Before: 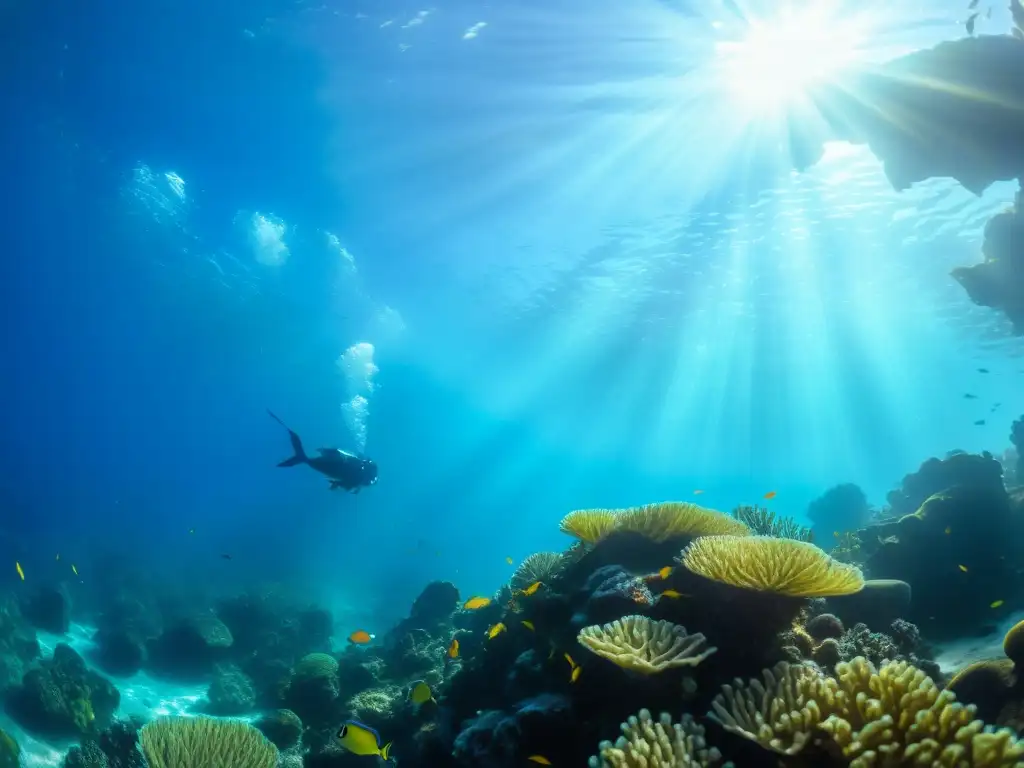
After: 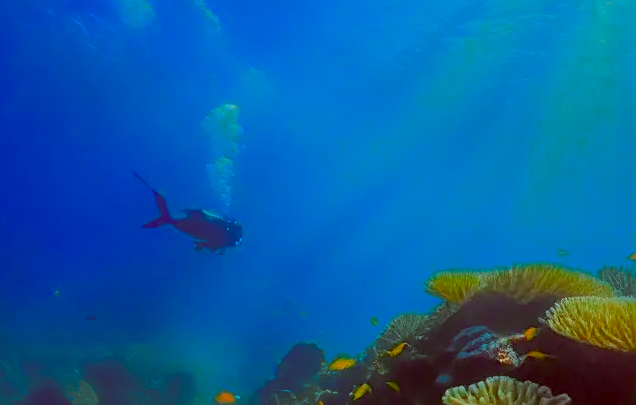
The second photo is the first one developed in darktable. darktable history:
crop: left 13.251%, top 31.137%, right 24.561%, bottom 15.714%
sharpen: amount 0.494
color correction: highlights a* -7.14, highlights b* -0.157, shadows a* 20.49, shadows b* 11.19
color zones: curves: ch0 [(0, 0.553) (0.123, 0.58) (0.23, 0.419) (0.468, 0.155) (0.605, 0.132) (0.723, 0.063) (0.833, 0.172) (0.921, 0.468)]; ch1 [(0.025, 0.645) (0.229, 0.584) (0.326, 0.551) (0.537, 0.446) (0.599, 0.911) (0.708, 1) (0.805, 0.944)]; ch2 [(0.086, 0.468) (0.254, 0.464) (0.638, 0.564) (0.702, 0.592) (0.768, 0.564)]
